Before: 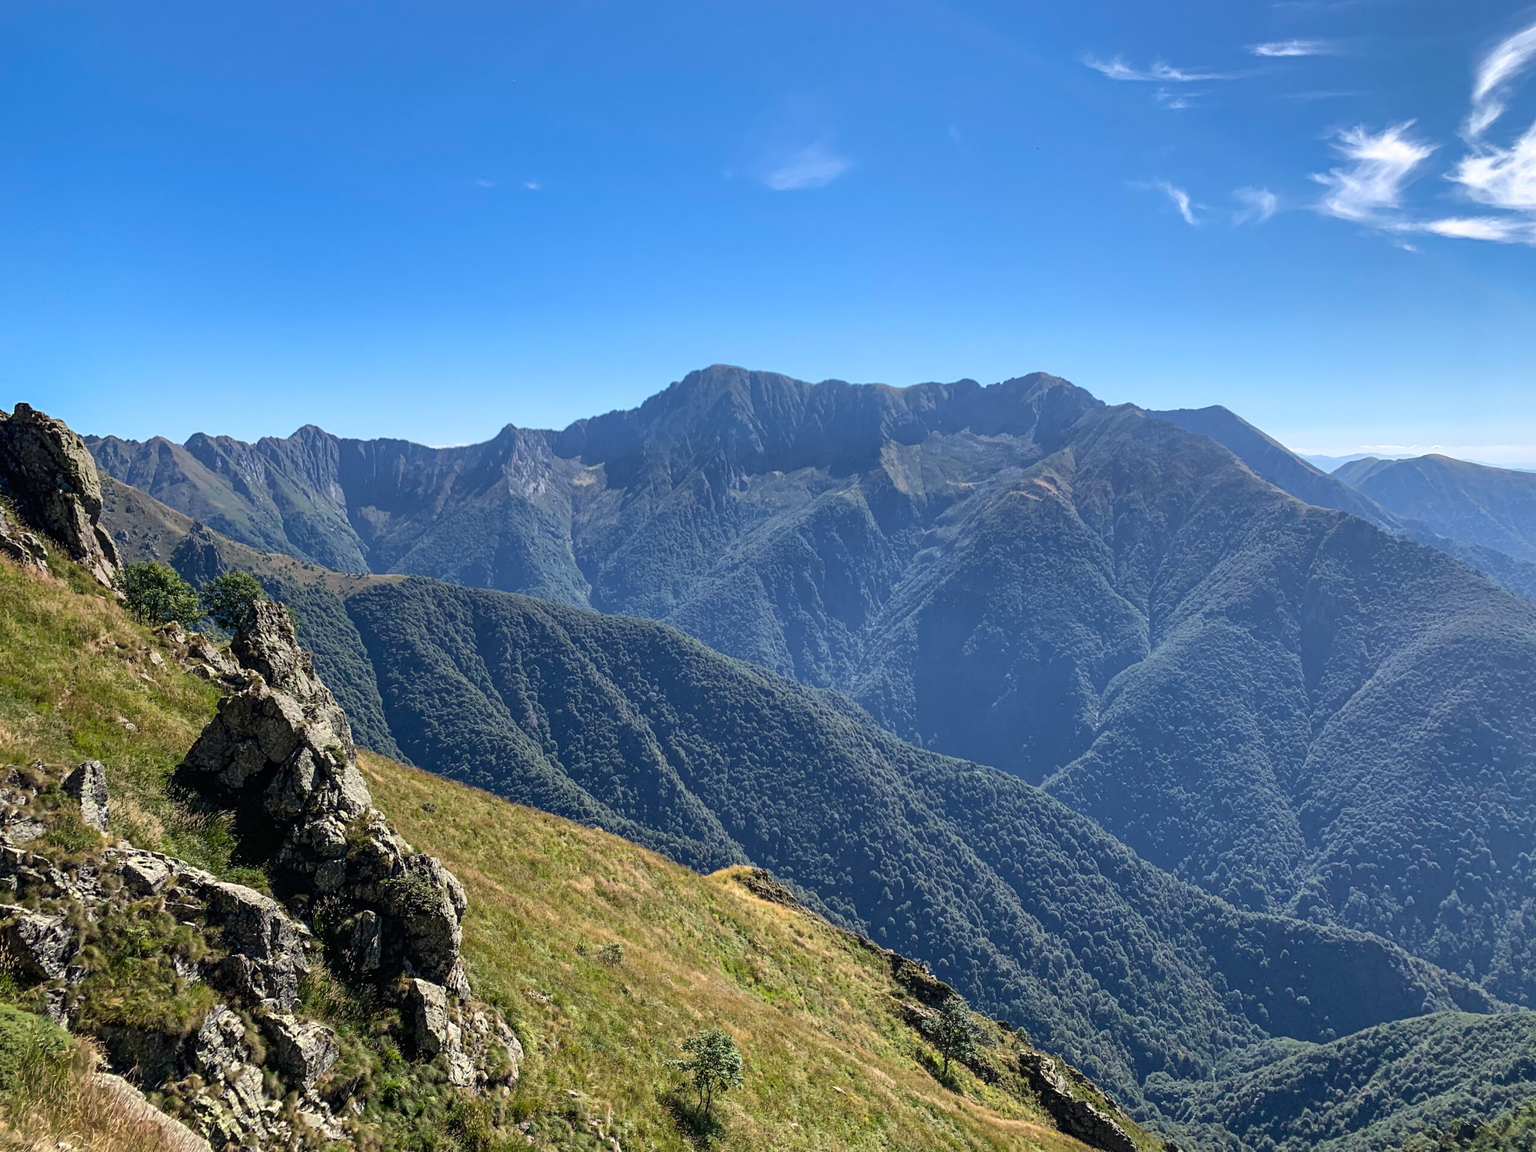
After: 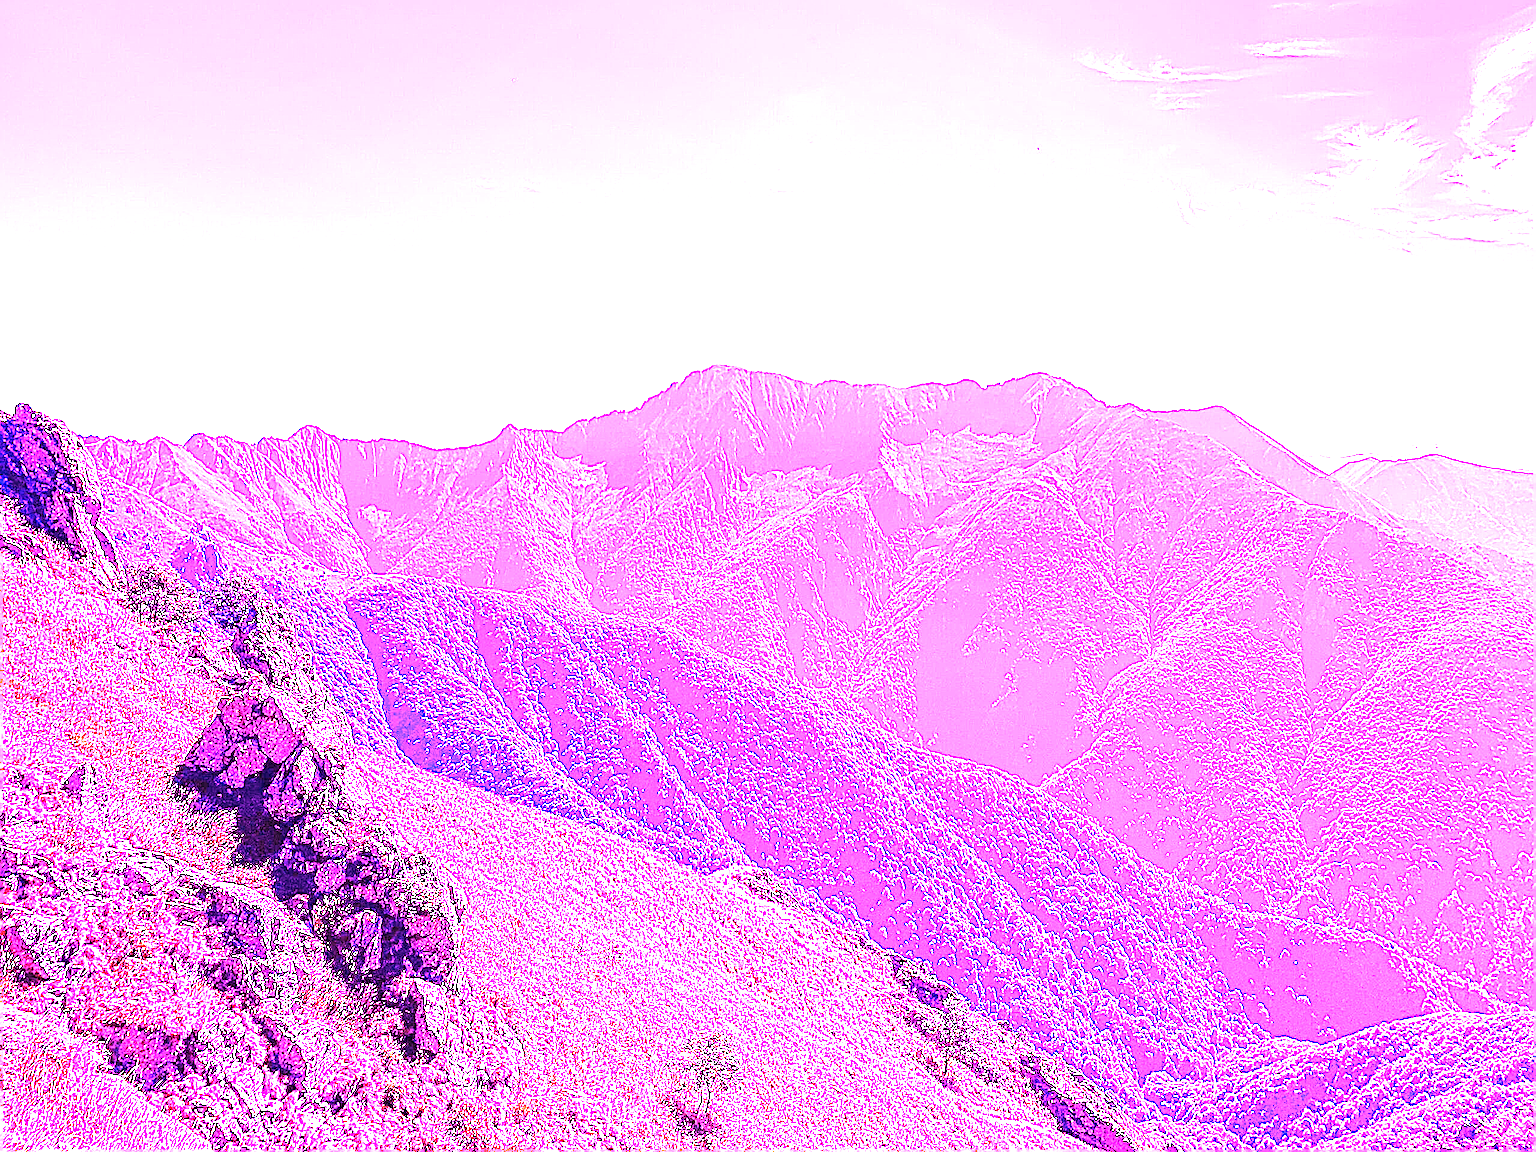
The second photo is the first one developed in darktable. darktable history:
exposure: black level correction 0, exposure 1.75 EV, compensate exposure bias true, compensate highlight preservation false
white balance: red 8, blue 8
sharpen: on, module defaults
